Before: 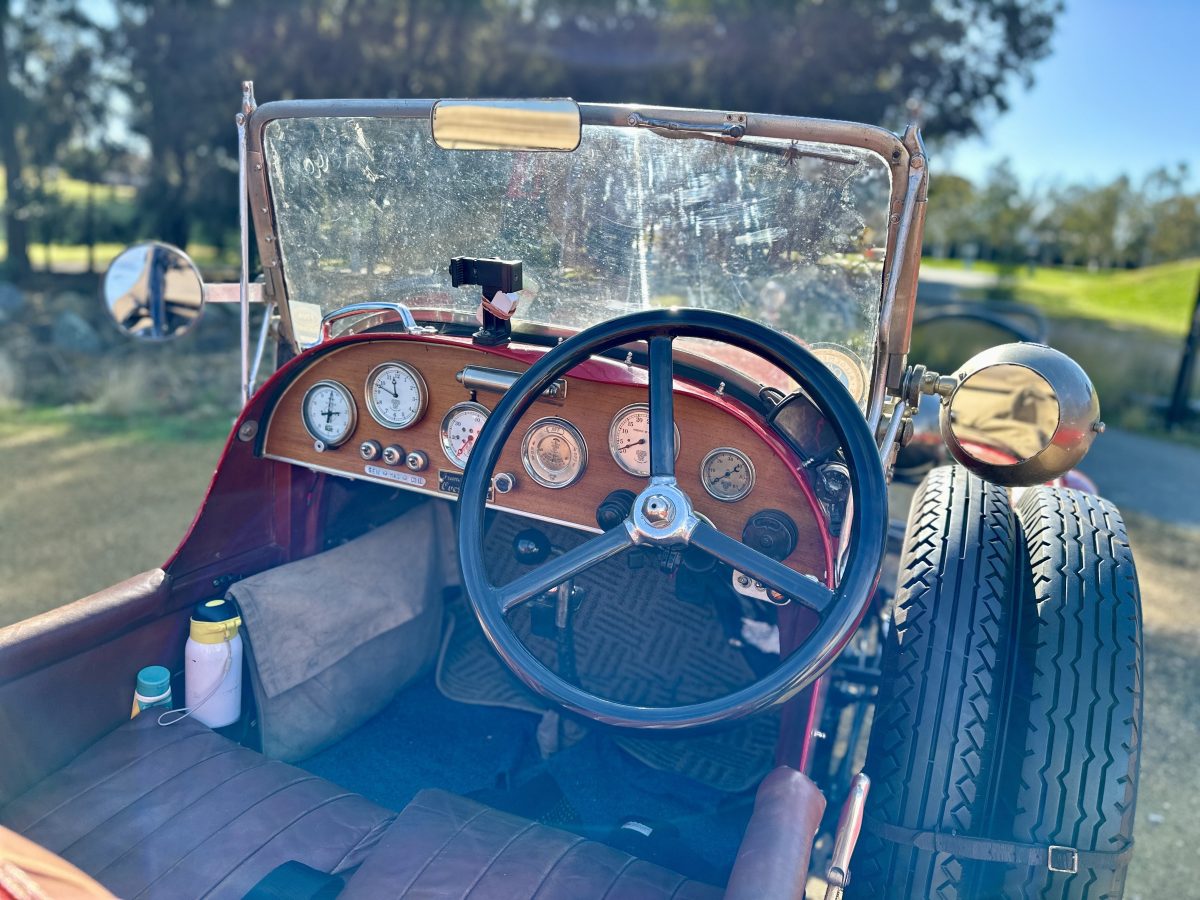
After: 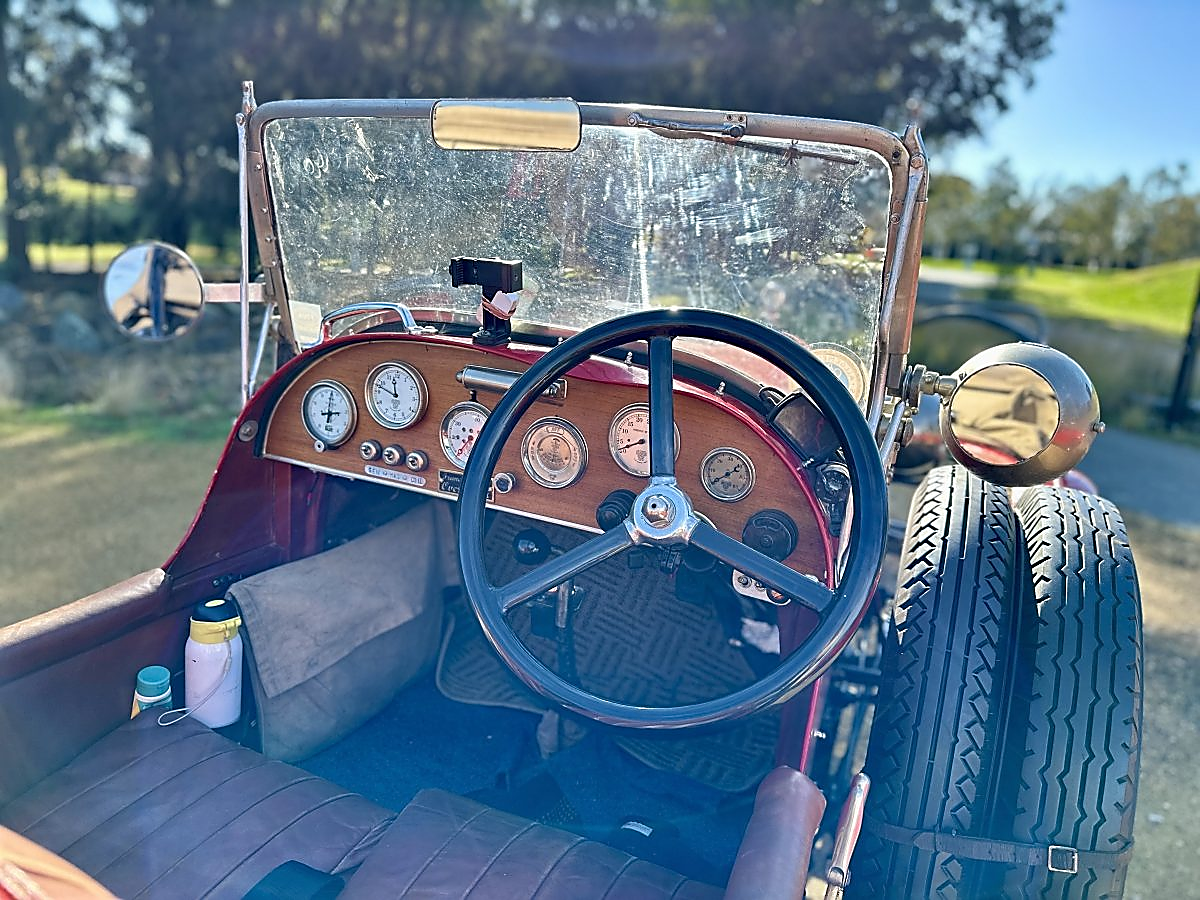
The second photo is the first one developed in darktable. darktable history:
sharpen: radius 1.396, amount 1.236, threshold 0.777
